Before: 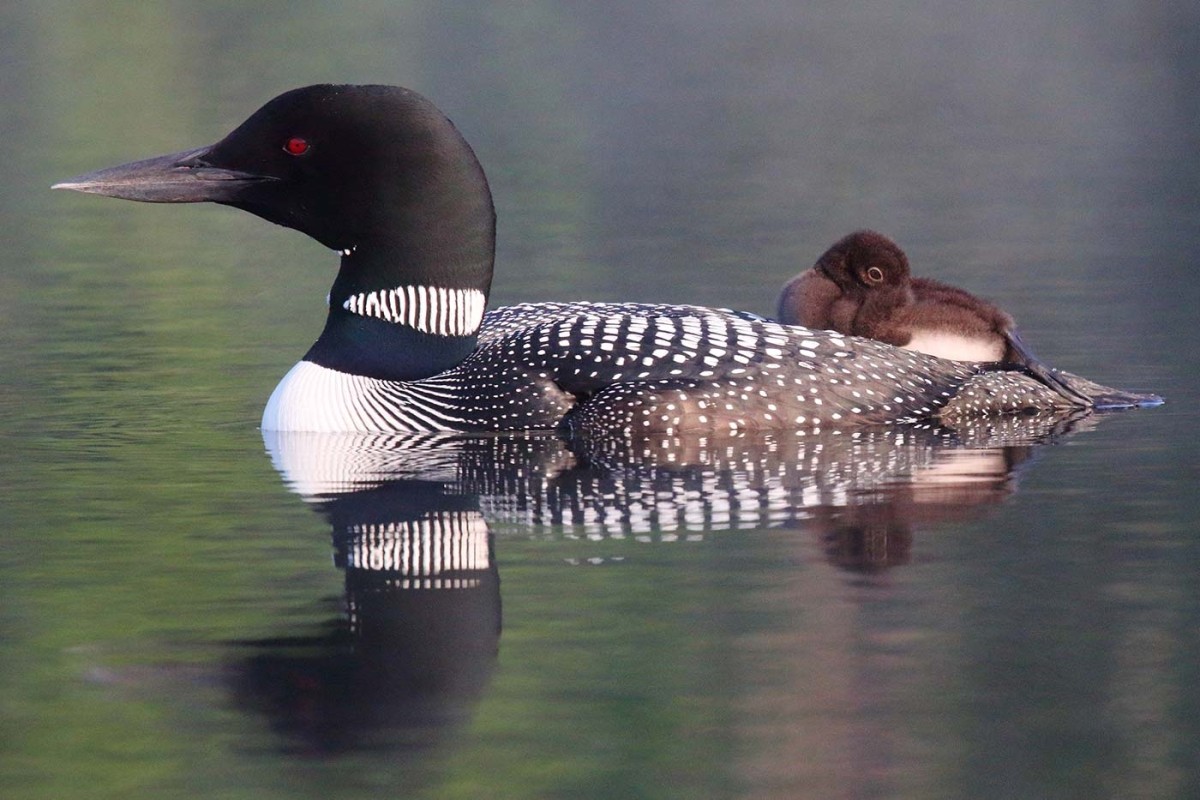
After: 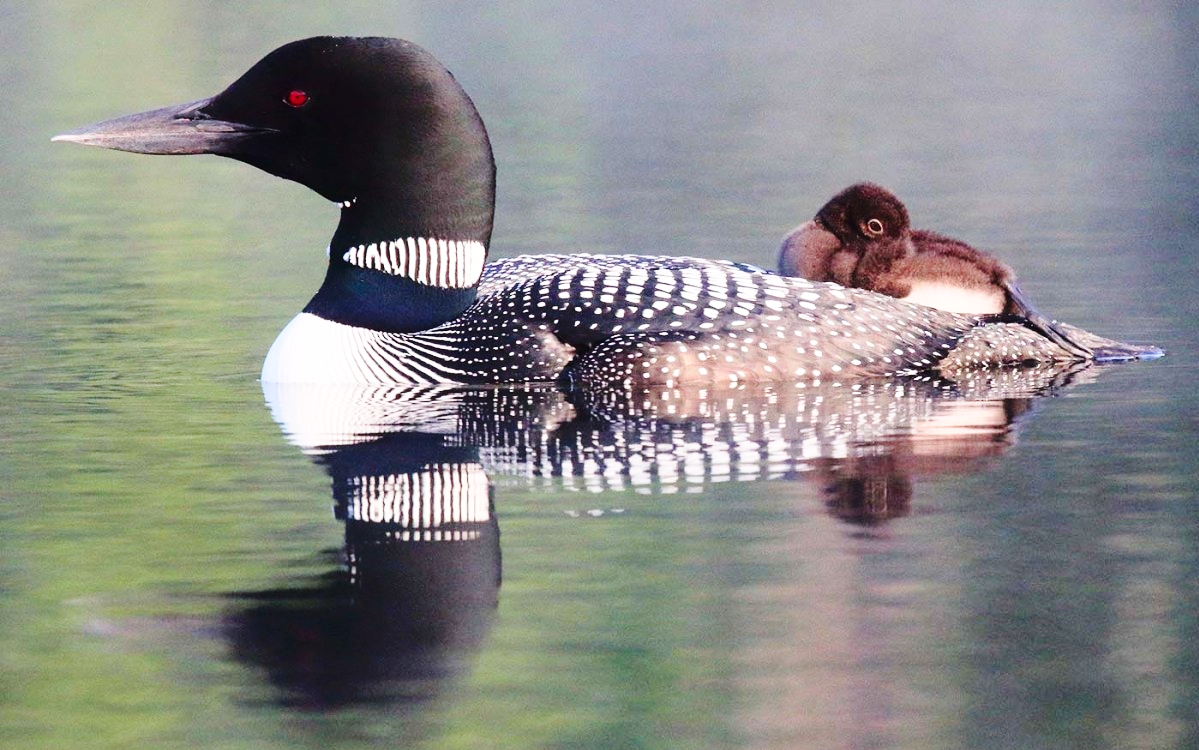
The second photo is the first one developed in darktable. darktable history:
base curve: curves: ch0 [(0, 0) (0.028, 0.03) (0.121, 0.232) (0.46, 0.748) (0.859, 0.968) (1, 1)], preserve colors none
crop and rotate: top 6.235%
tone curve: curves: ch0 [(0, 0) (0.003, 0.015) (0.011, 0.019) (0.025, 0.026) (0.044, 0.041) (0.069, 0.057) (0.1, 0.085) (0.136, 0.116) (0.177, 0.158) (0.224, 0.215) (0.277, 0.286) (0.335, 0.367) (0.399, 0.452) (0.468, 0.534) (0.543, 0.612) (0.623, 0.698) (0.709, 0.775) (0.801, 0.858) (0.898, 0.928) (1, 1)], color space Lab, independent channels, preserve colors none
